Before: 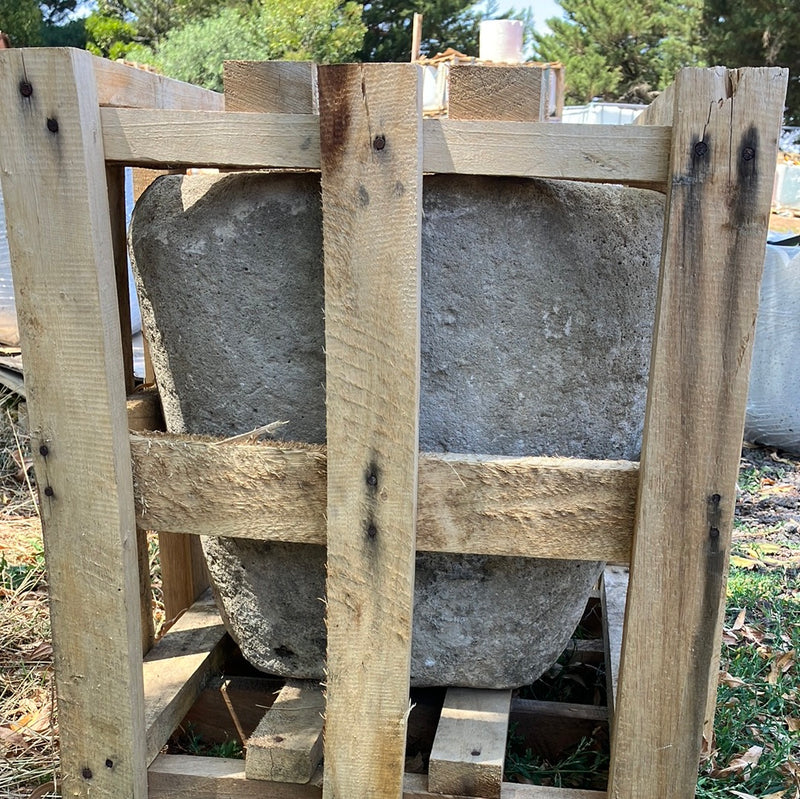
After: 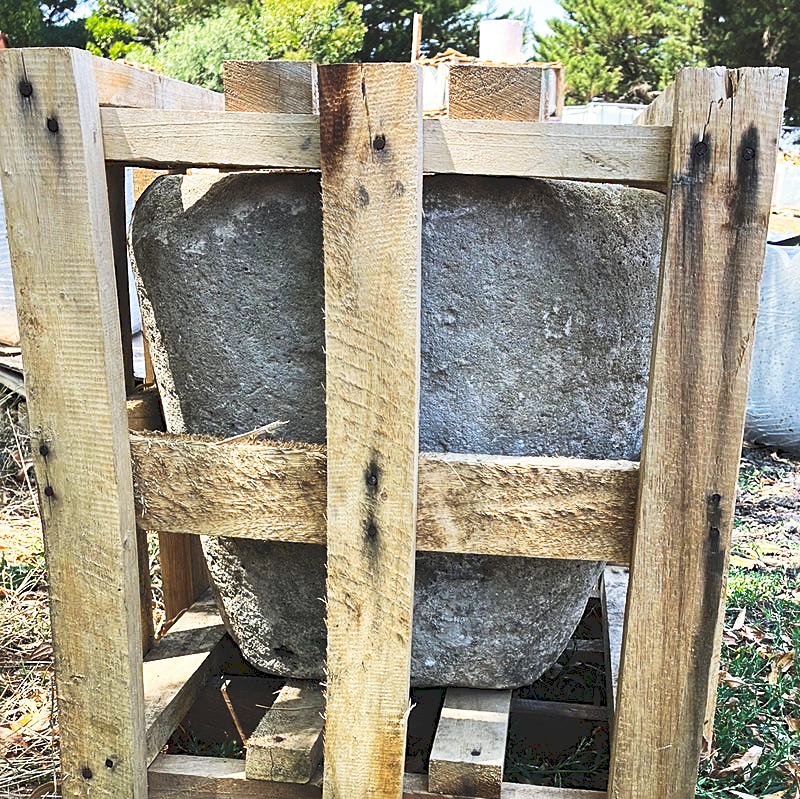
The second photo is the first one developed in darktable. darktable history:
tone curve: curves: ch0 [(0, 0) (0.003, 0.142) (0.011, 0.142) (0.025, 0.147) (0.044, 0.147) (0.069, 0.152) (0.1, 0.16) (0.136, 0.172) (0.177, 0.193) (0.224, 0.221) (0.277, 0.264) (0.335, 0.322) (0.399, 0.399) (0.468, 0.49) (0.543, 0.593) (0.623, 0.723) (0.709, 0.841) (0.801, 0.925) (0.898, 0.976) (1, 1)], preserve colors none
sharpen: on, module defaults
